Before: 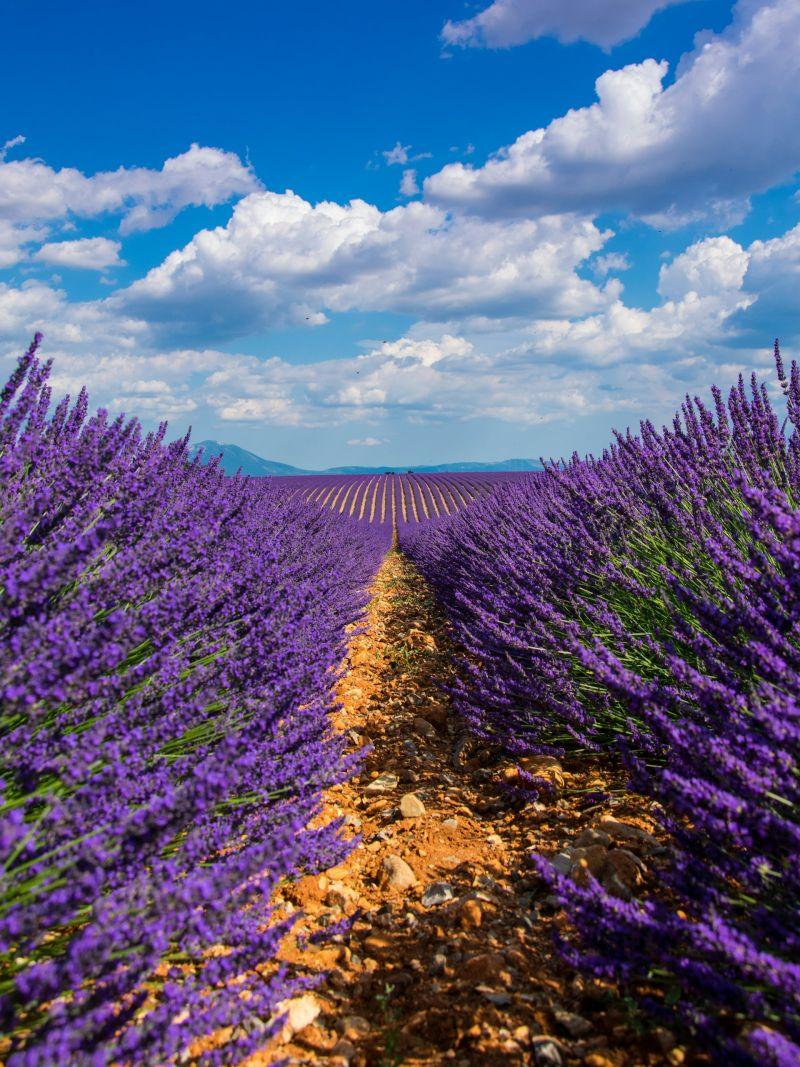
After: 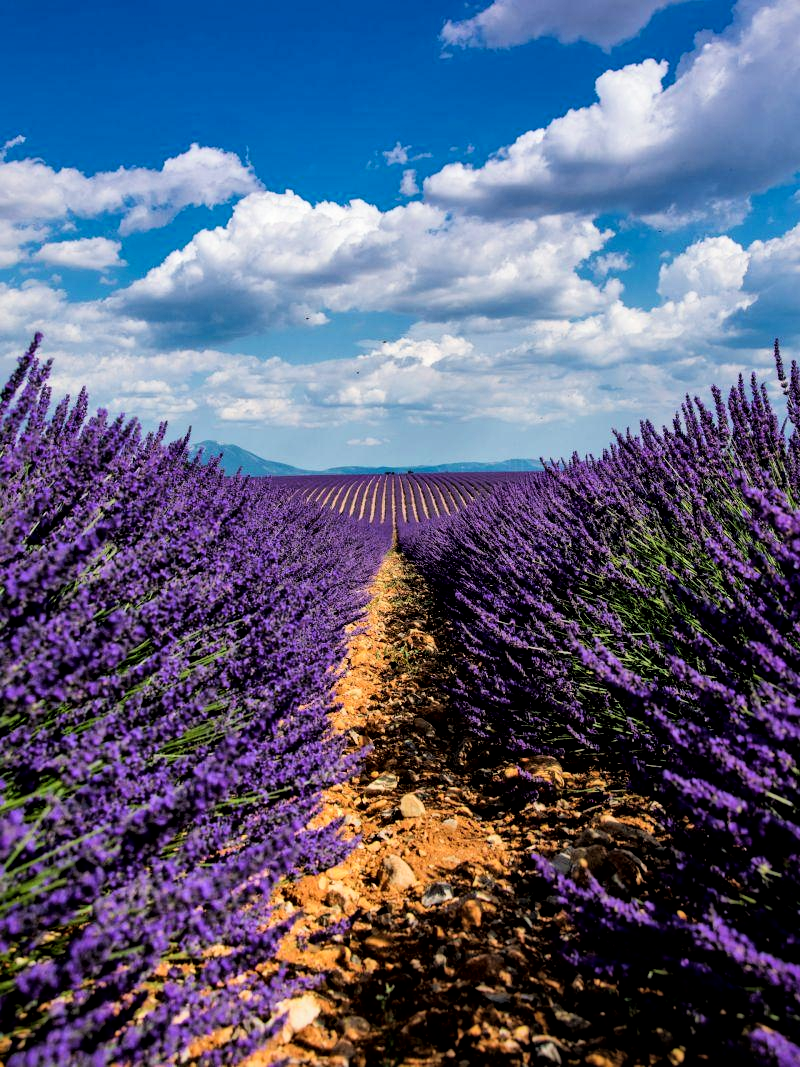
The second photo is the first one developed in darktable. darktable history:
filmic rgb: black relative exposure -5.06 EV, white relative exposure 3.2 EV, threshold 3.01 EV, hardness 3.45, contrast 1.196, highlights saturation mix -30.53%, iterations of high-quality reconstruction 0, enable highlight reconstruction true
local contrast: mode bilateral grid, contrast 26, coarseness 60, detail 151%, midtone range 0.2
exposure: compensate highlight preservation false
